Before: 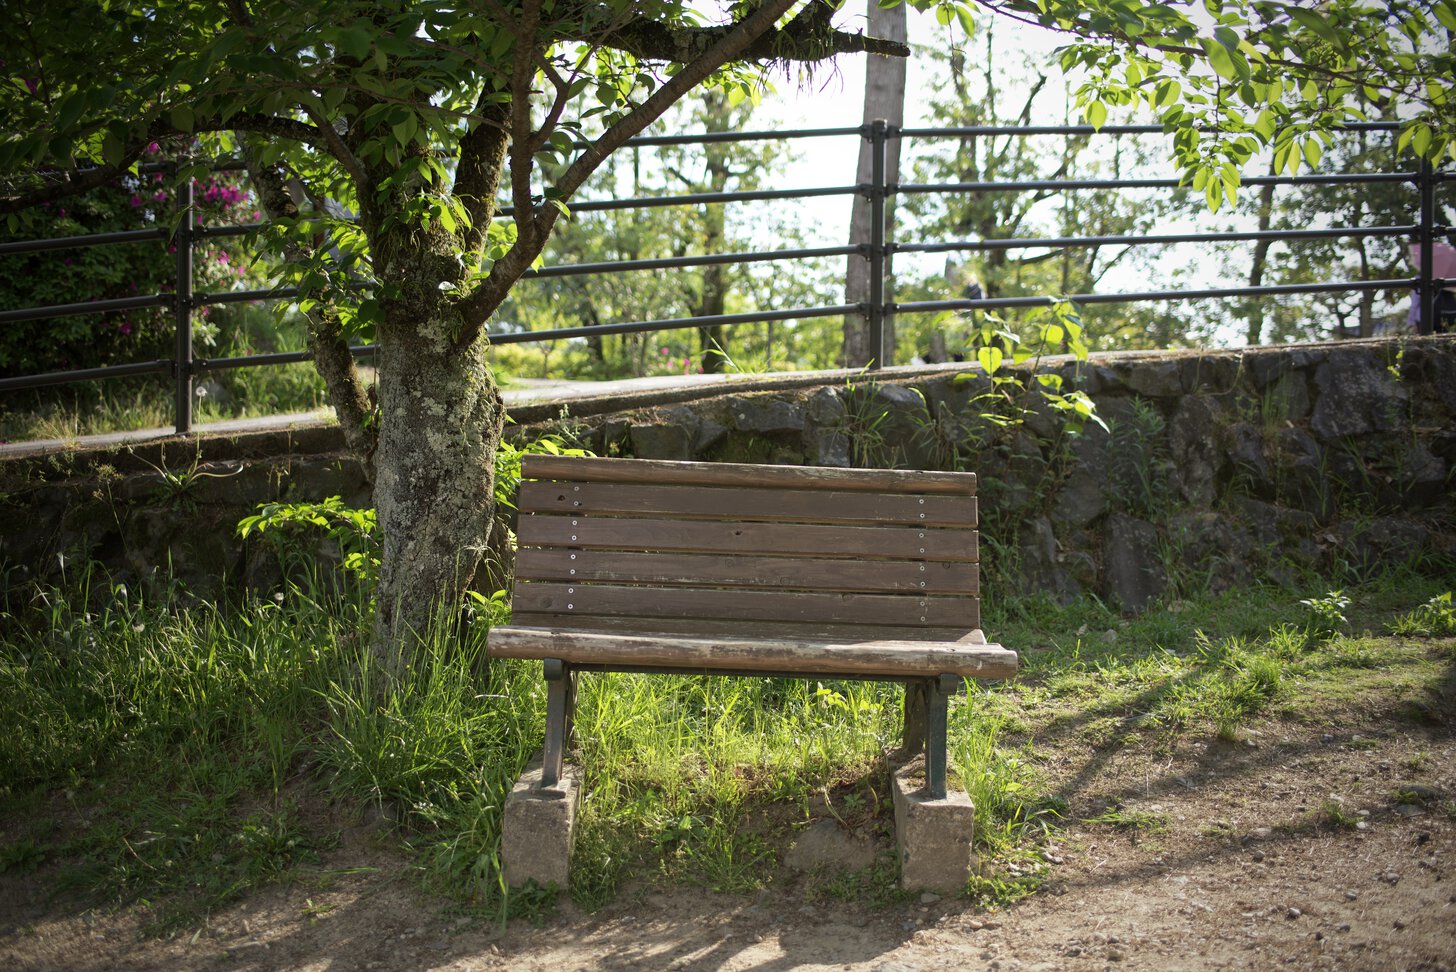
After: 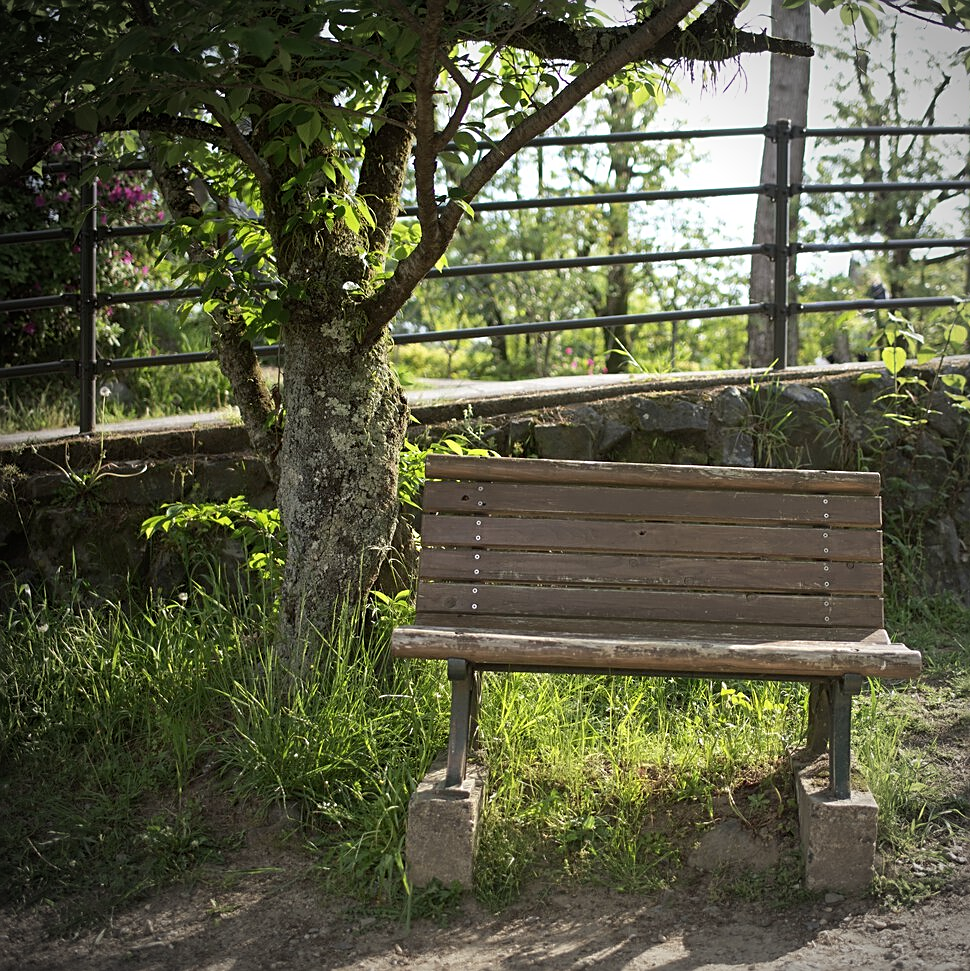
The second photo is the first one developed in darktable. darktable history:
crop and rotate: left 6.617%, right 26.717%
vignetting: on, module defaults
sharpen: on, module defaults
